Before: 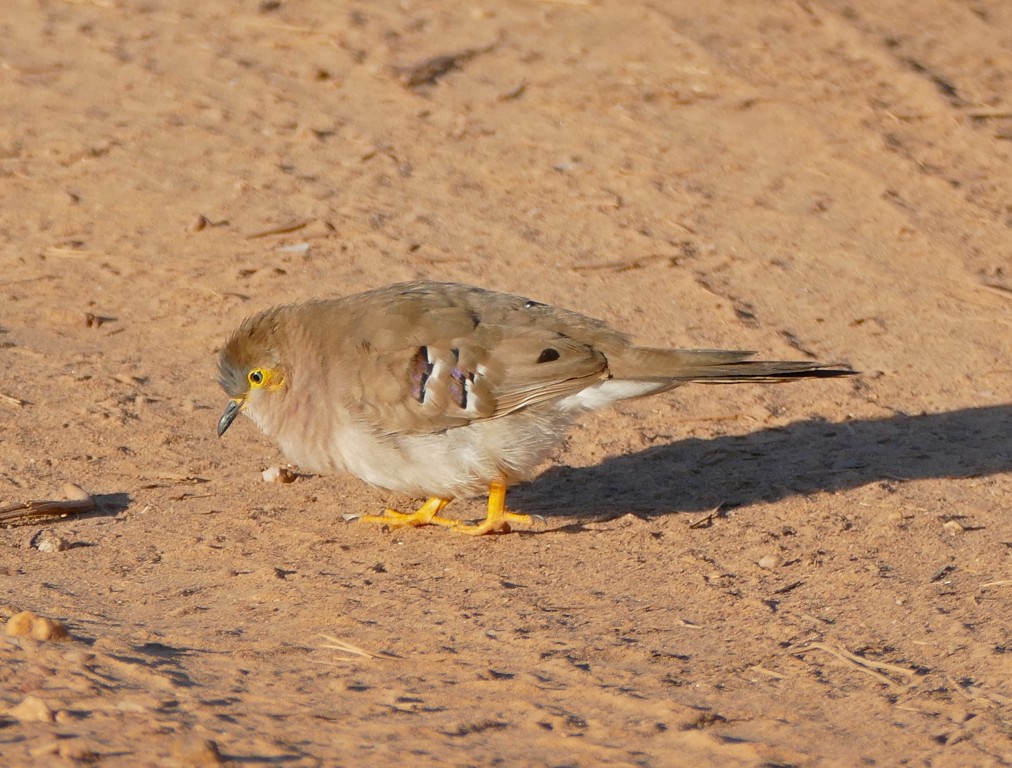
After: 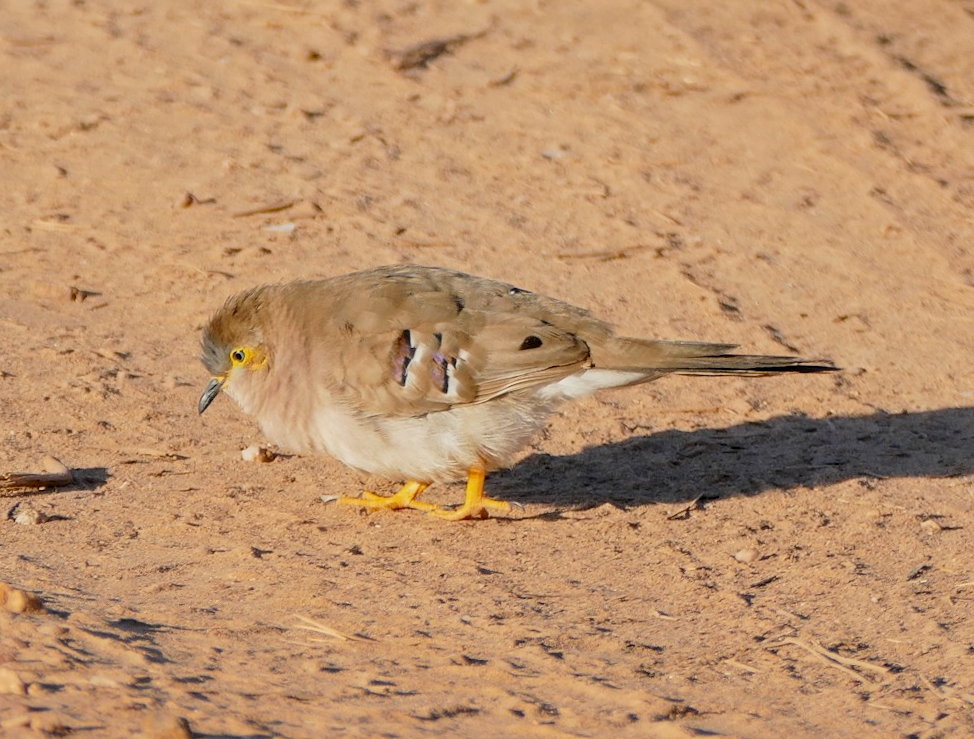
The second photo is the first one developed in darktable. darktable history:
crop and rotate: angle -1.69°
local contrast: on, module defaults
filmic rgb: black relative exposure -7.65 EV, white relative exposure 4.56 EV, hardness 3.61, color science v6 (2022)
exposure: exposure 0.367 EV, compensate highlight preservation false
white balance: emerald 1
